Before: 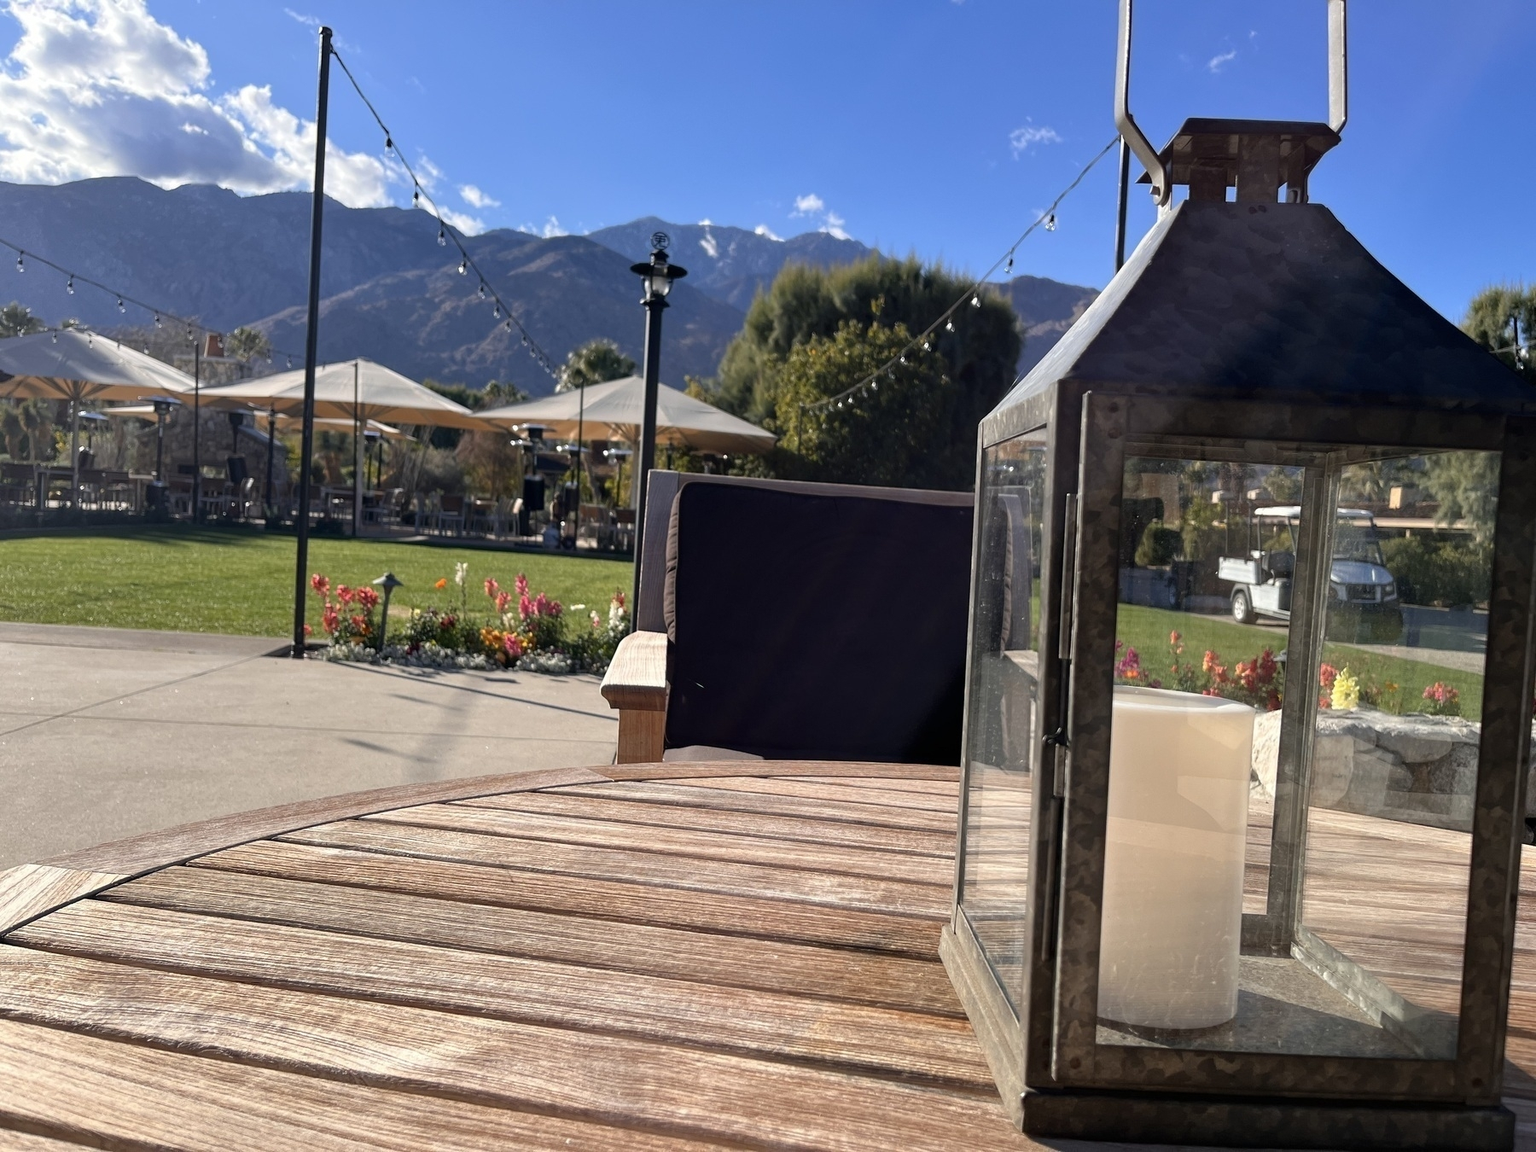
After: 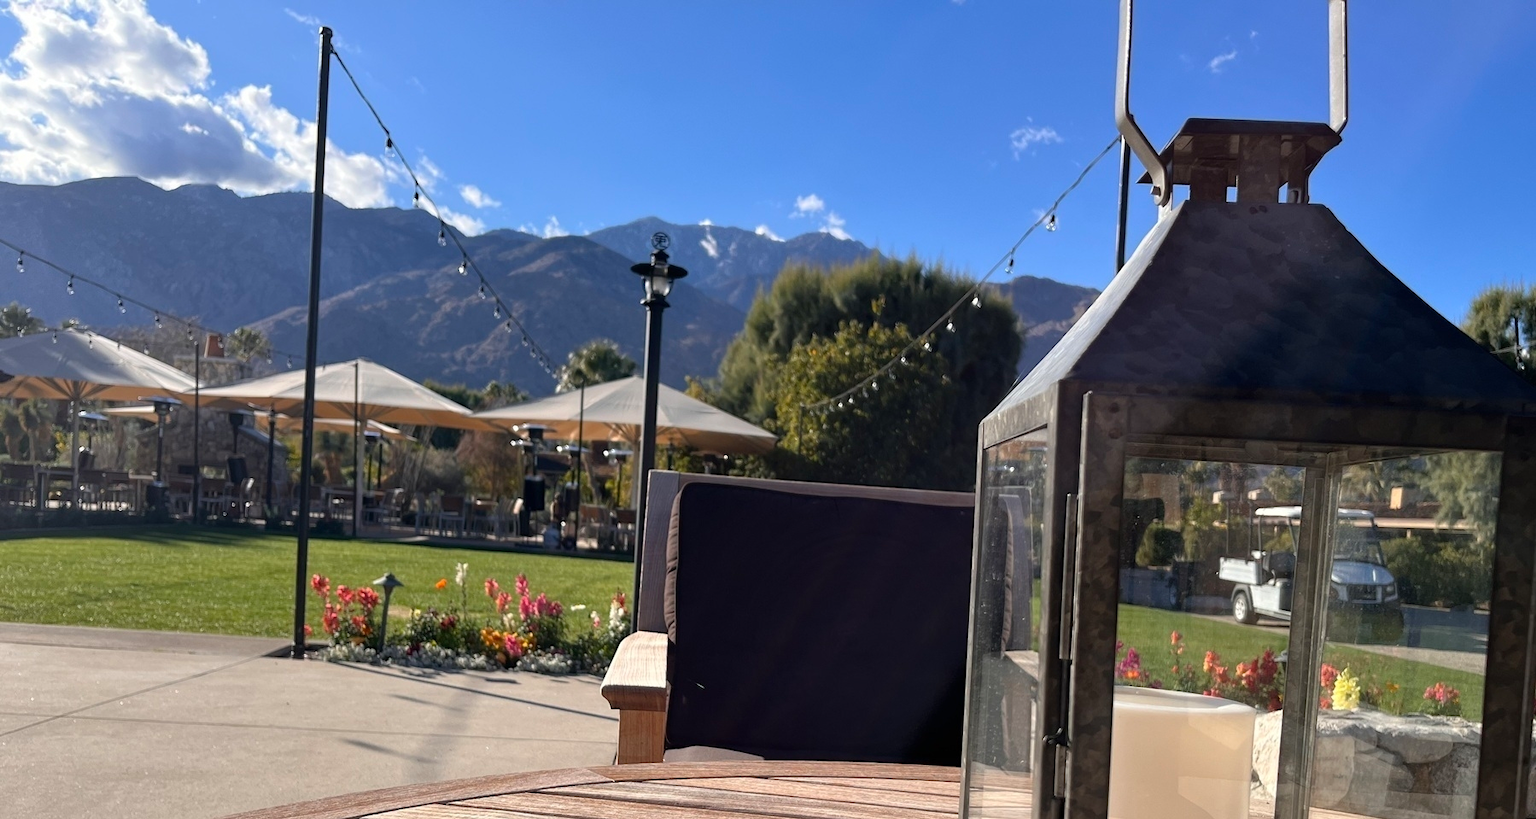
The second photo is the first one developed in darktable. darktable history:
crop: right 0%, bottom 28.853%
tone equalizer: smoothing diameter 24.88%, edges refinement/feathering 7.73, preserve details guided filter
